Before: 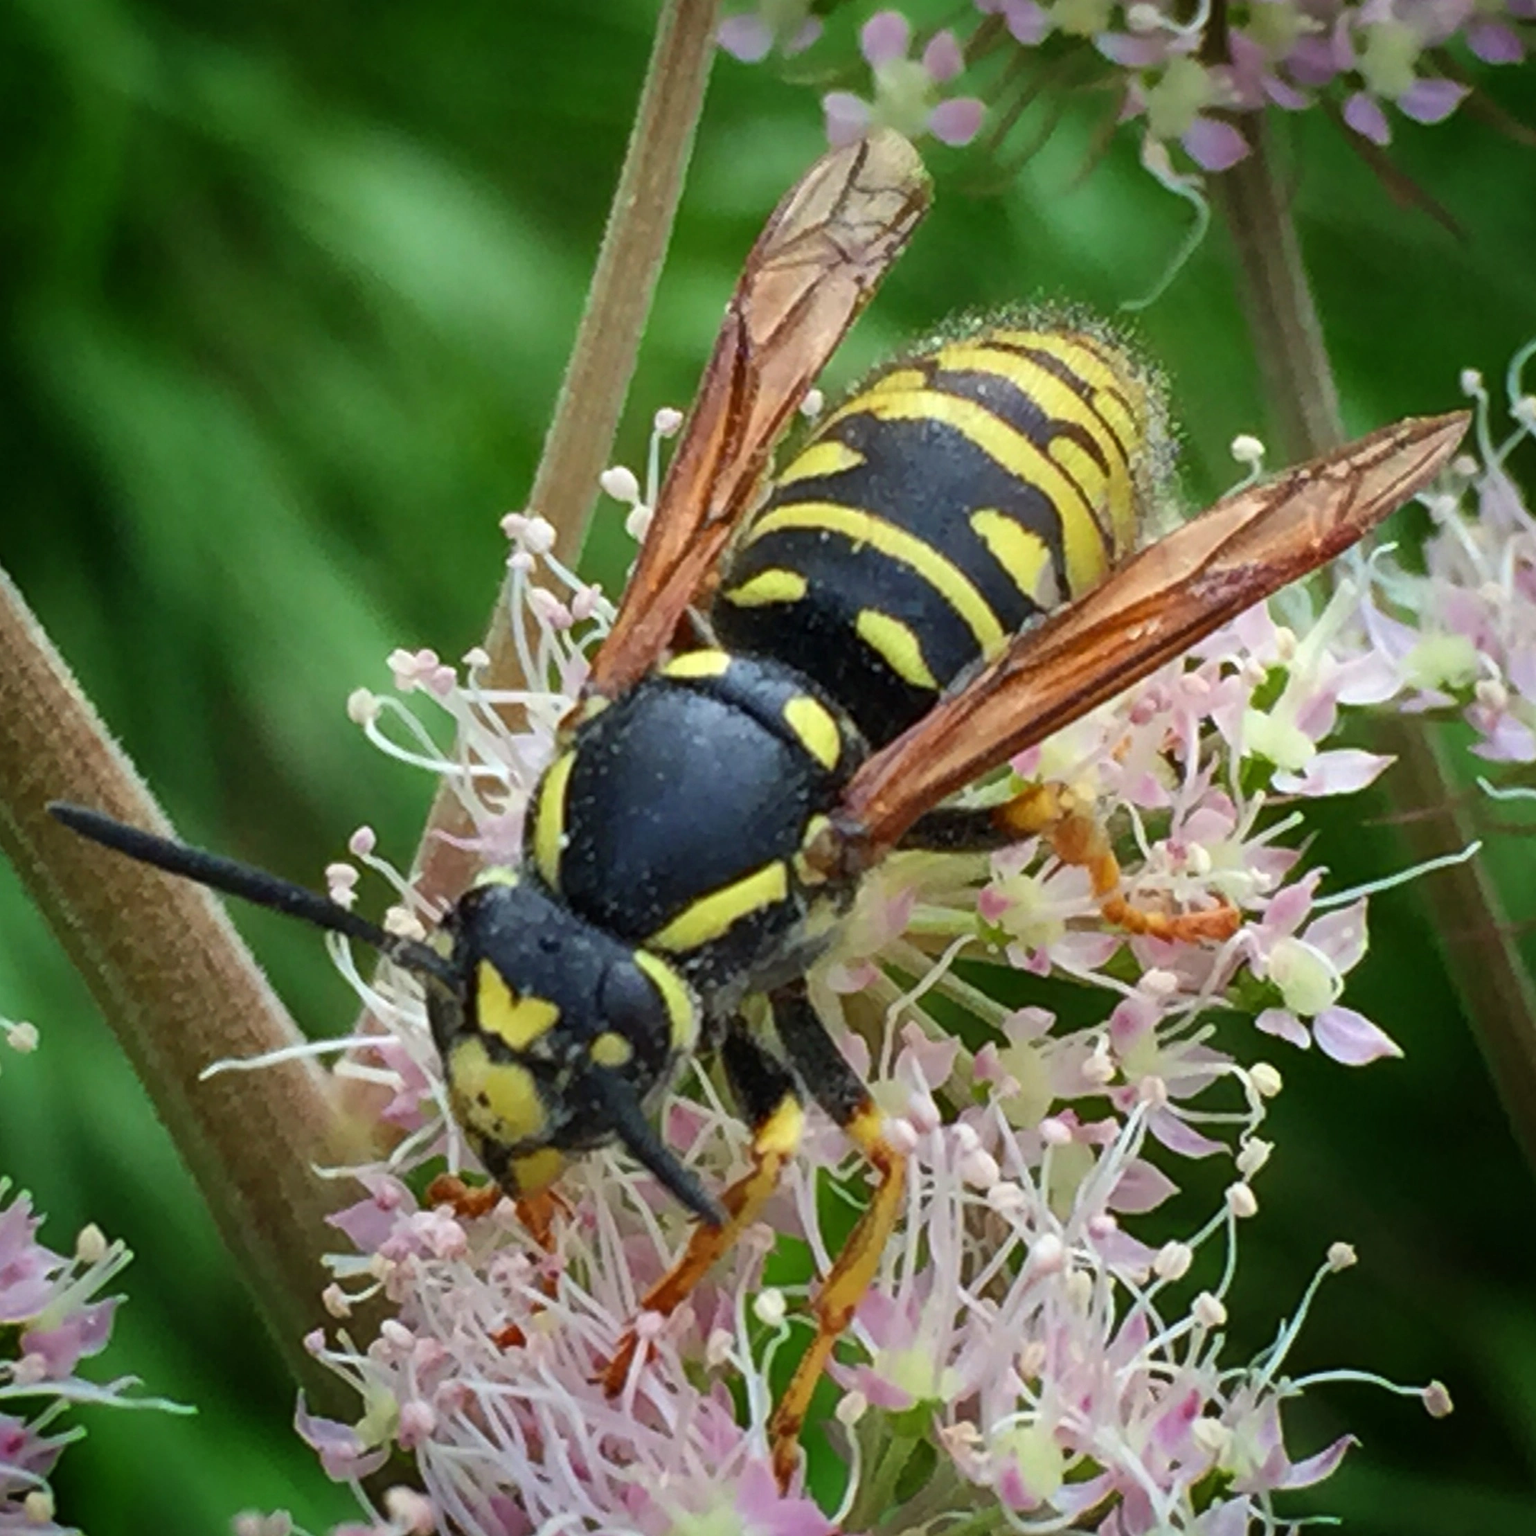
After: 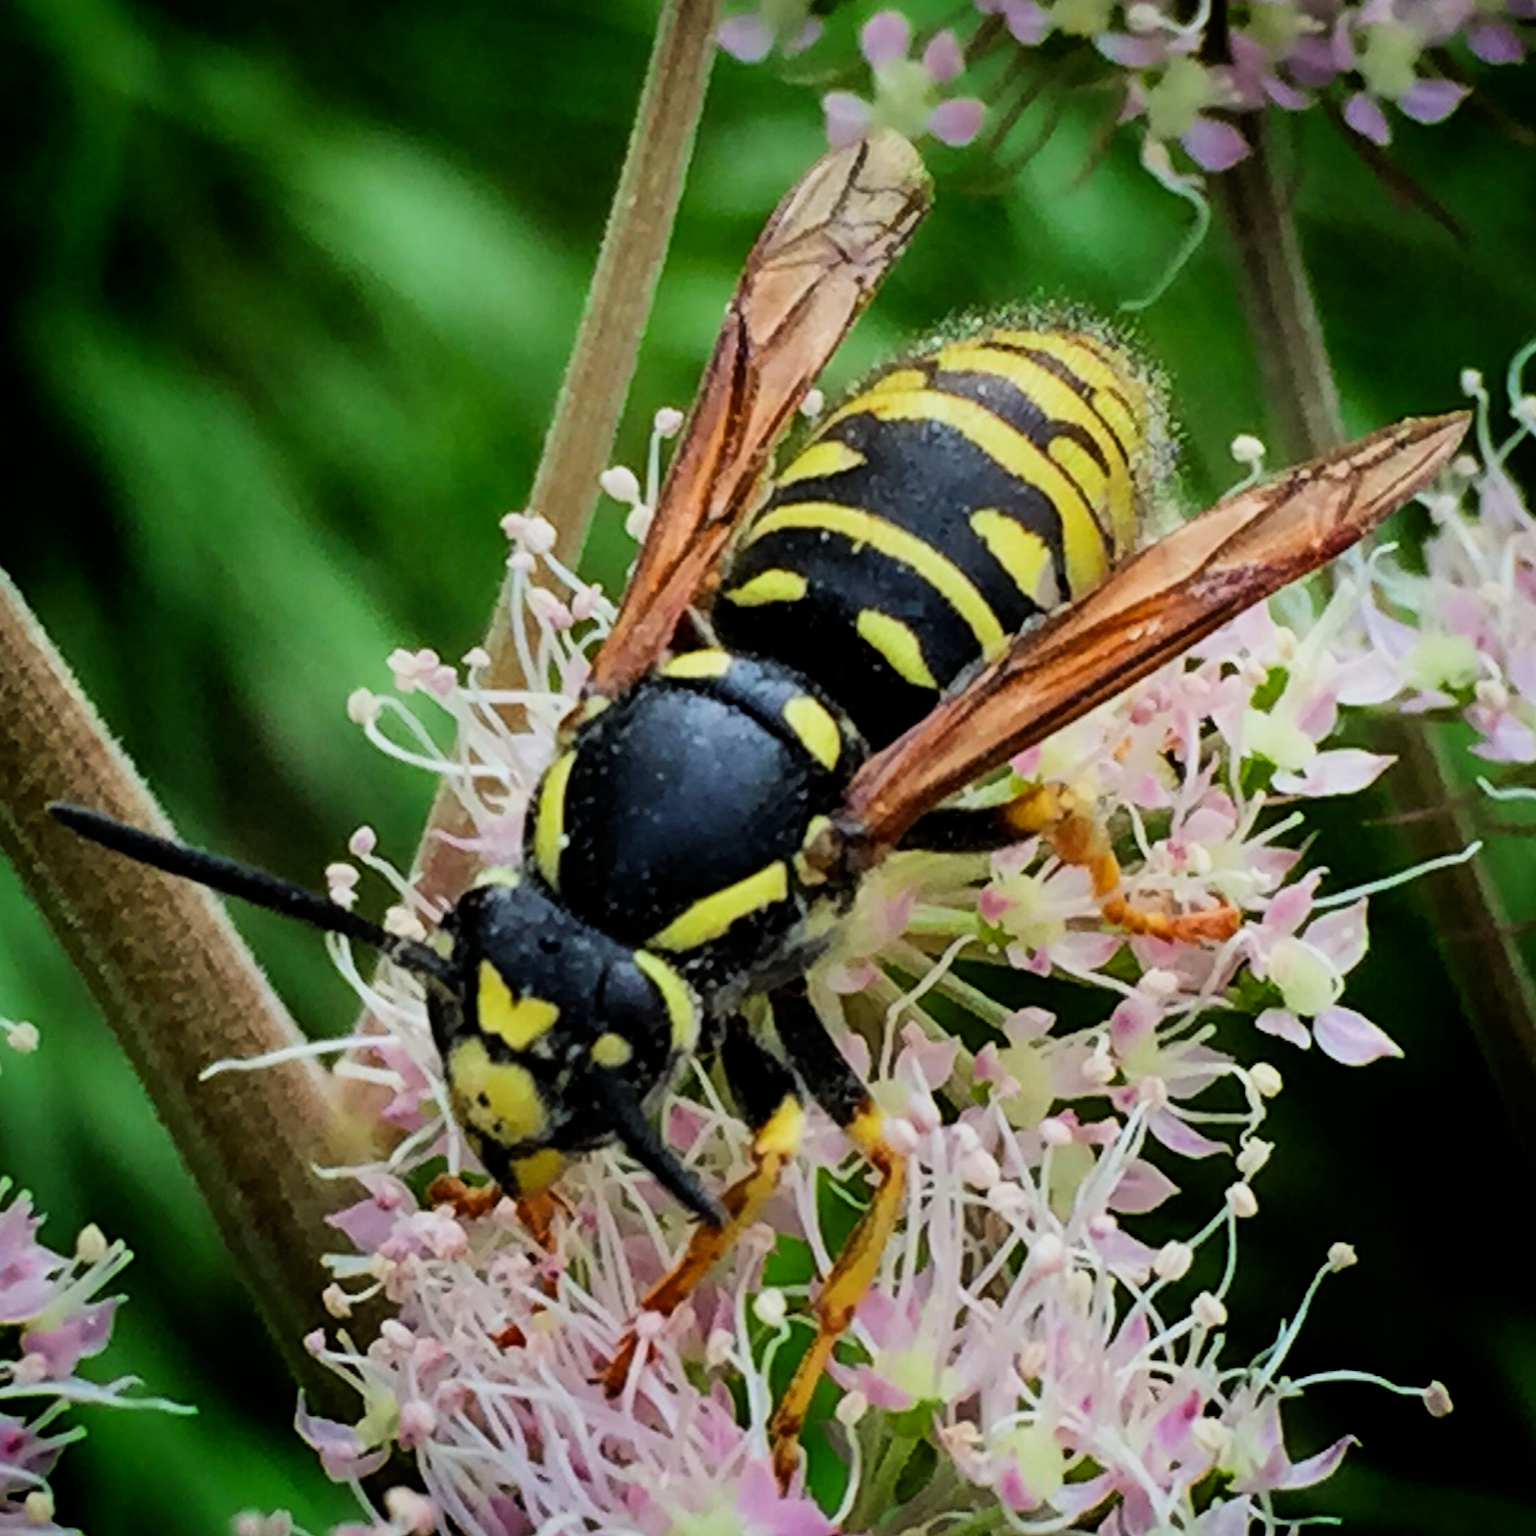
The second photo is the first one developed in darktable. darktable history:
filmic rgb: black relative exposure -5.05 EV, white relative exposure 3.96 EV, hardness 2.89, contrast 1.3, highlights saturation mix -30.46%
contrast brightness saturation: contrast 0.038, saturation 0.165
